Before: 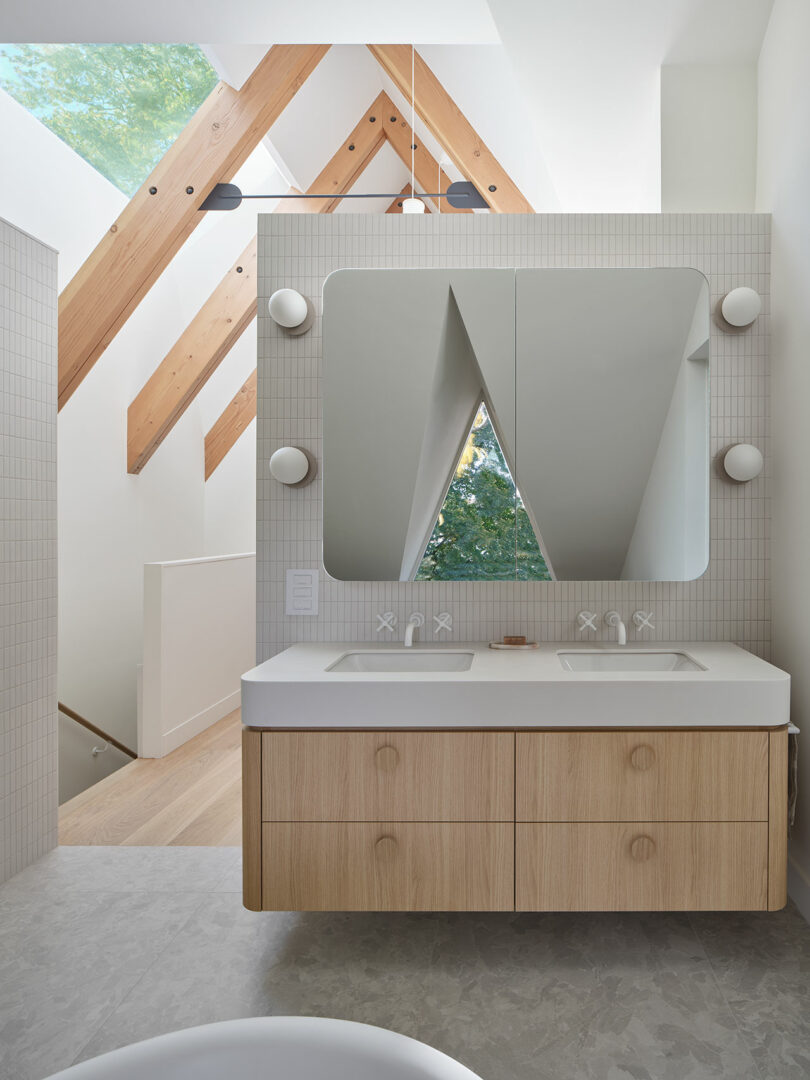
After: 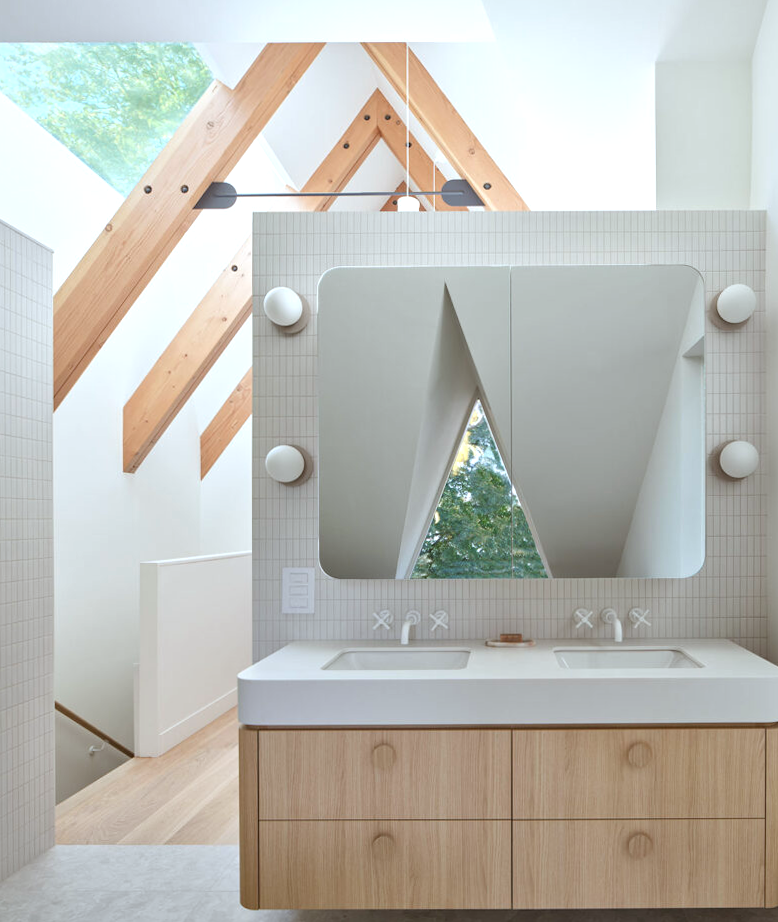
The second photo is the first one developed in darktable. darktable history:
crop and rotate: angle 0.2°, left 0.275%, right 3.127%, bottom 14.18%
color correction: highlights a* -3.28, highlights b* -6.24, shadows a* 3.1, shadows b* 5.19
exposure: black level correction 0, exposure 0.4 EV, compensate exposure bias true, compensate highlight preservation false
